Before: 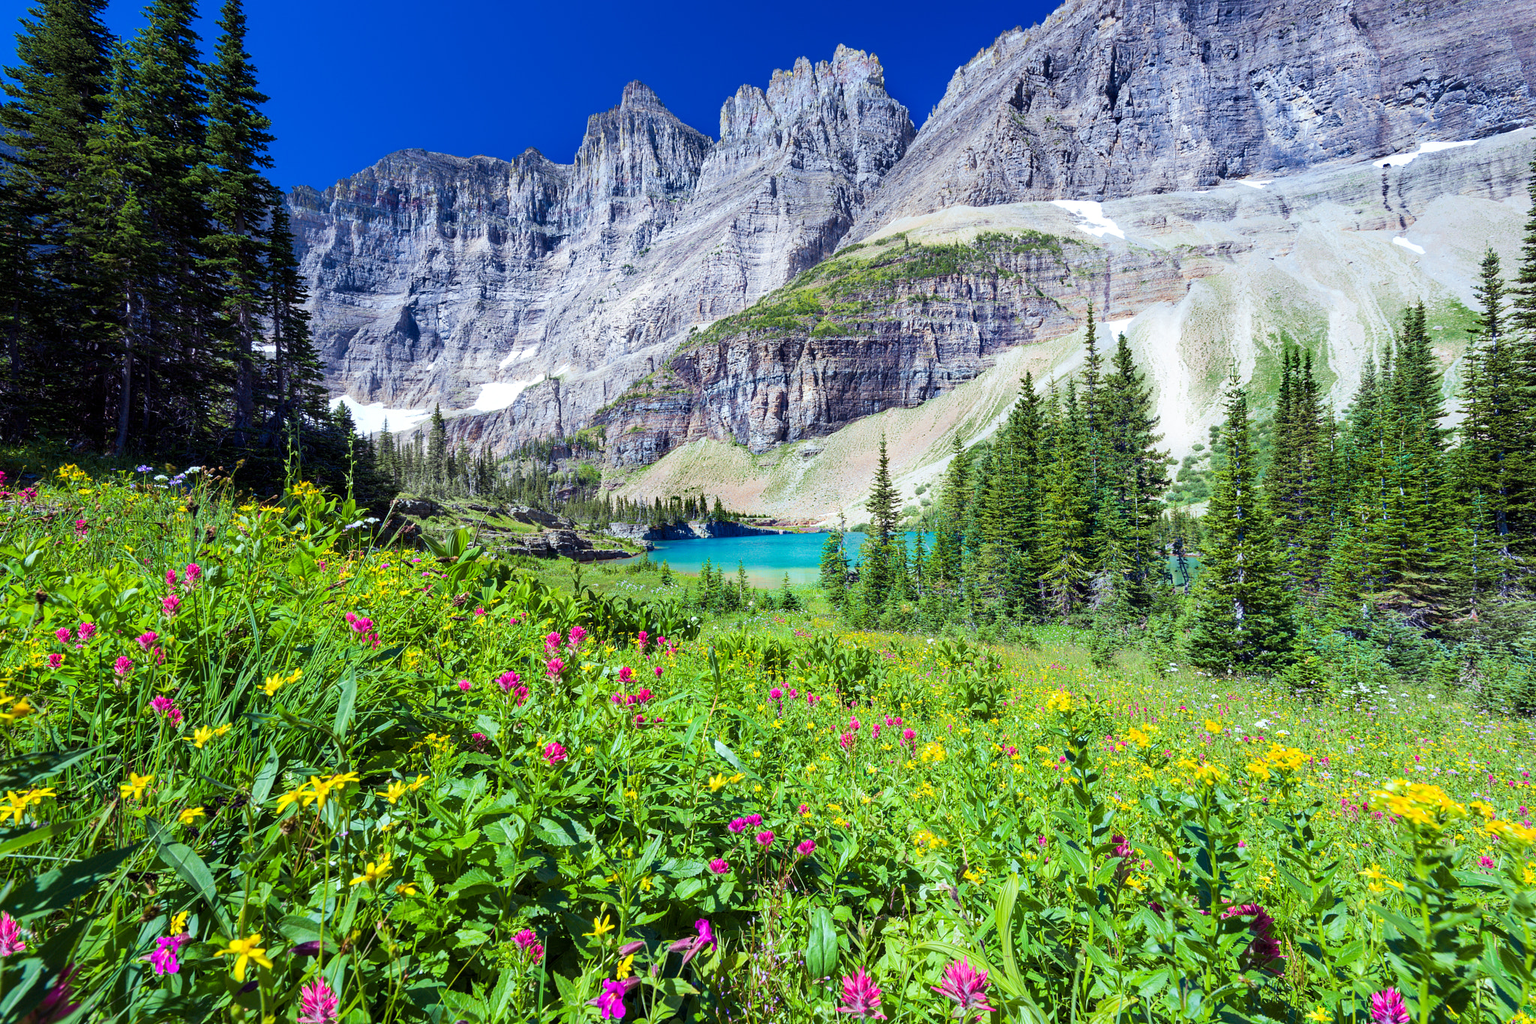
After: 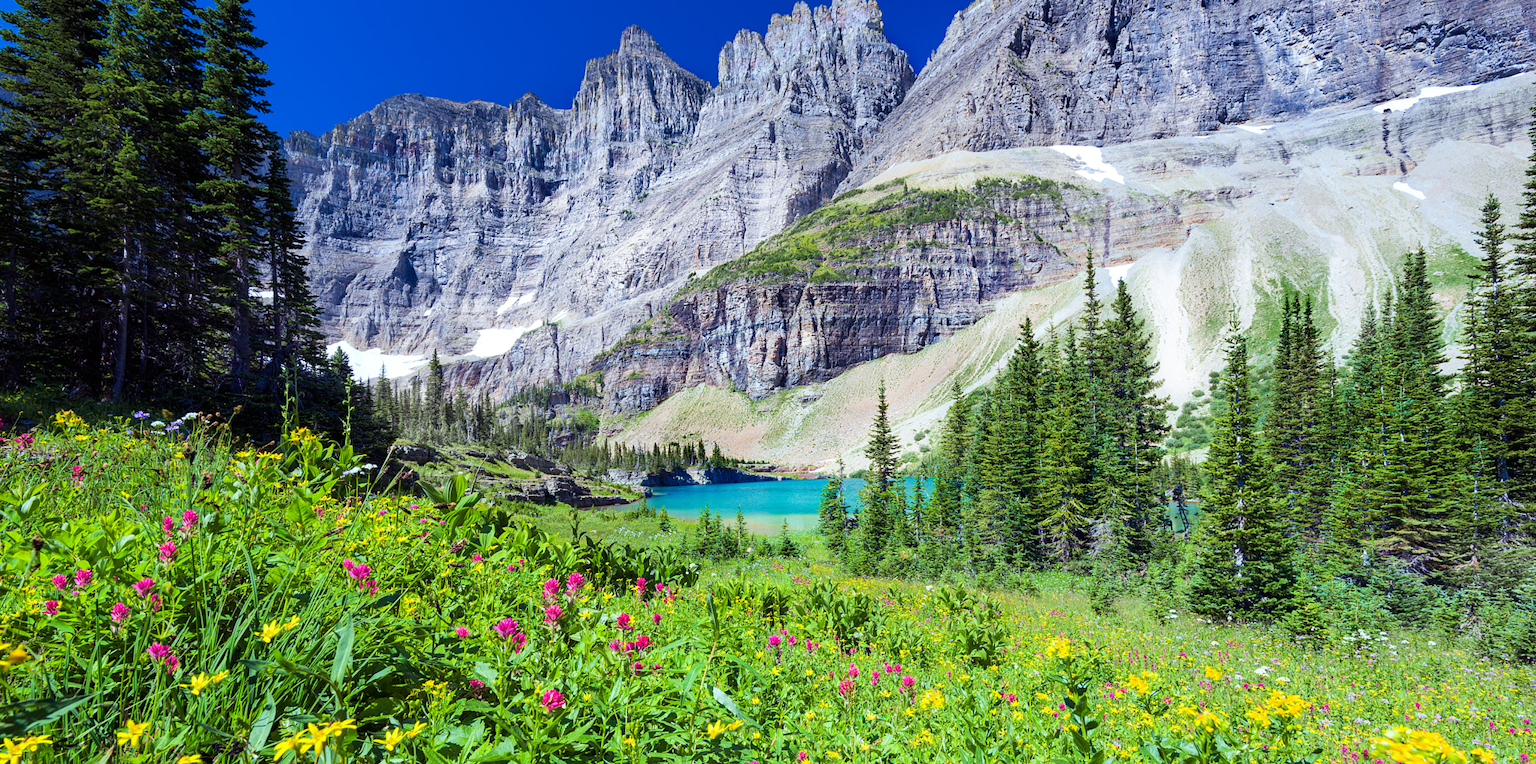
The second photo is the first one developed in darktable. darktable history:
crop: left 0.283%, top 5.473%, bottom 19.858%
